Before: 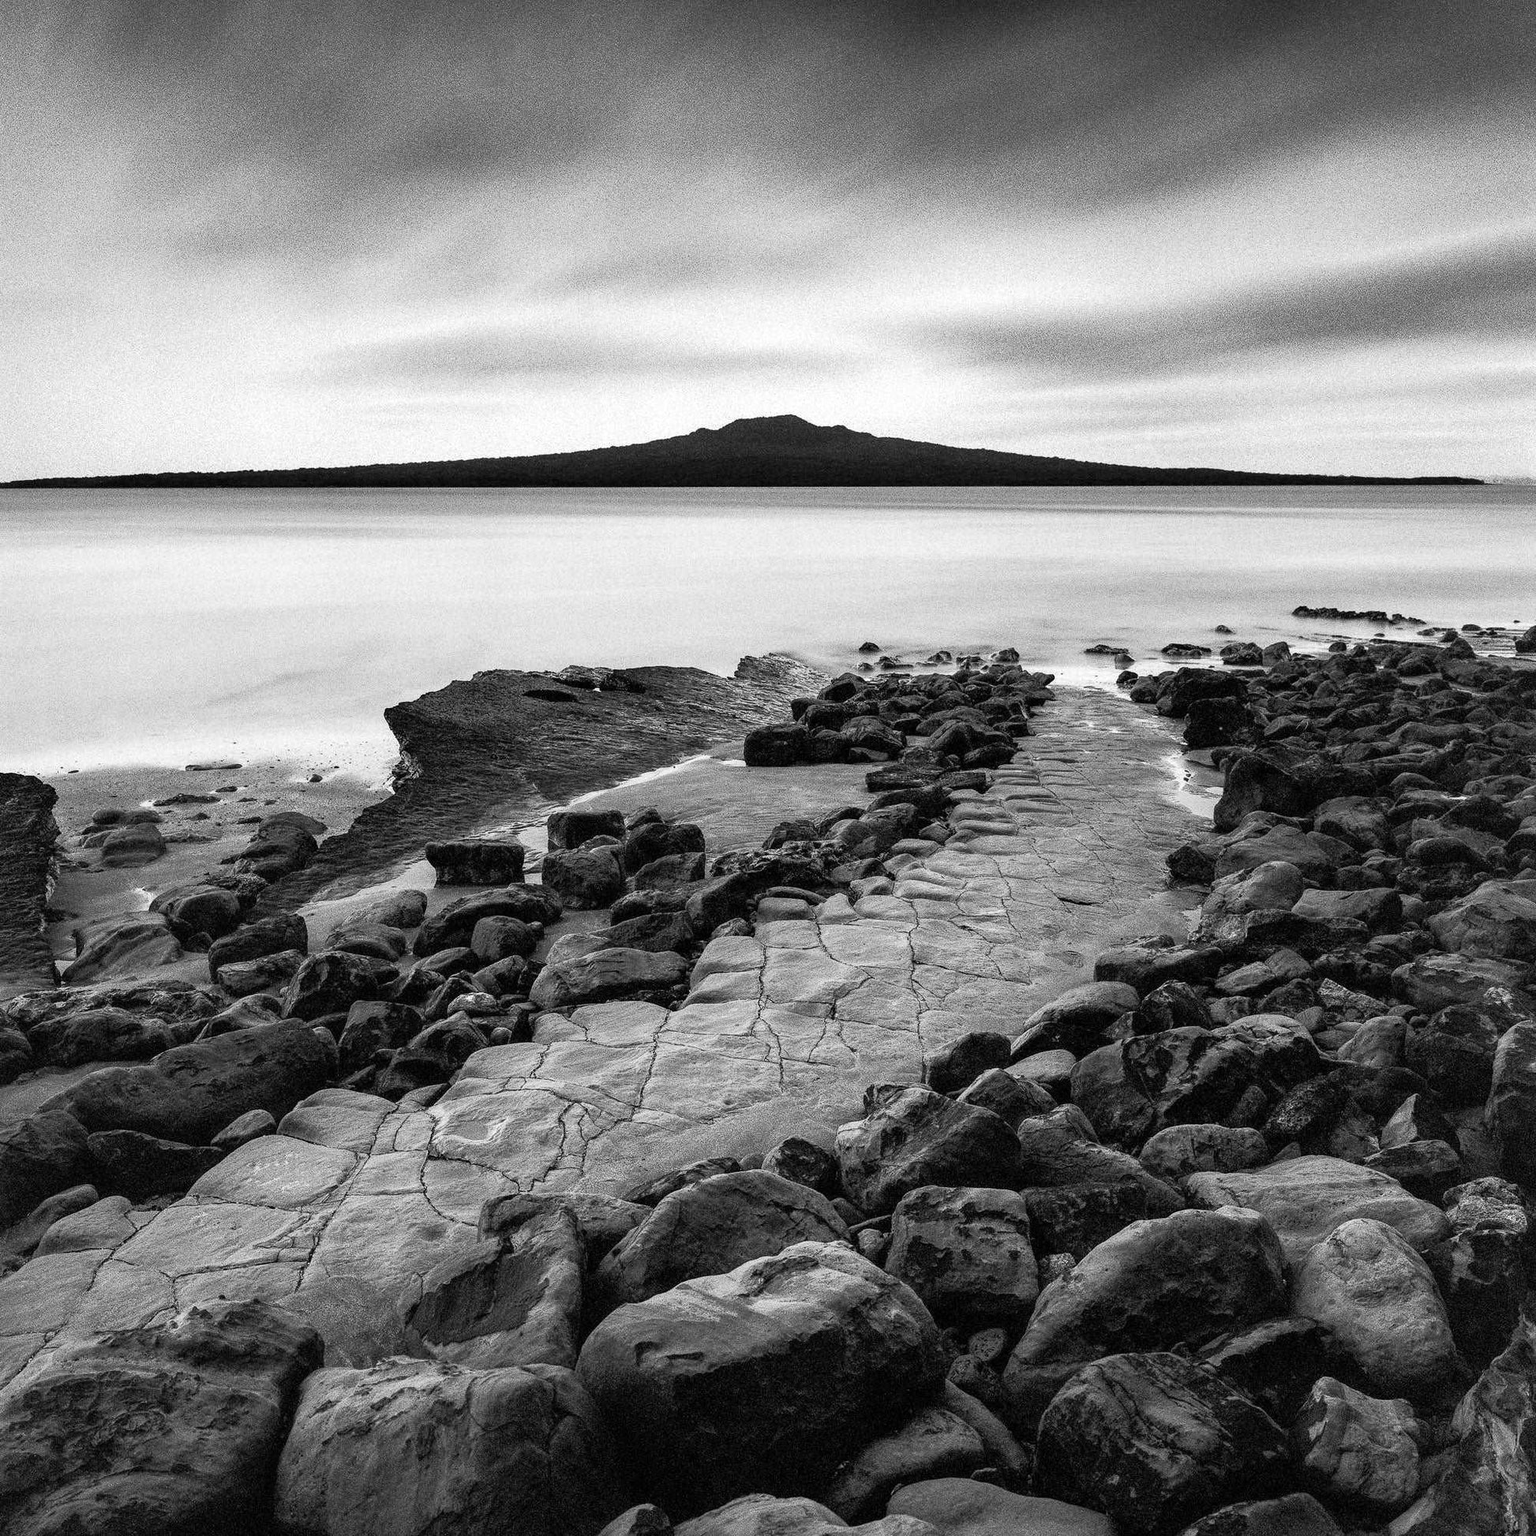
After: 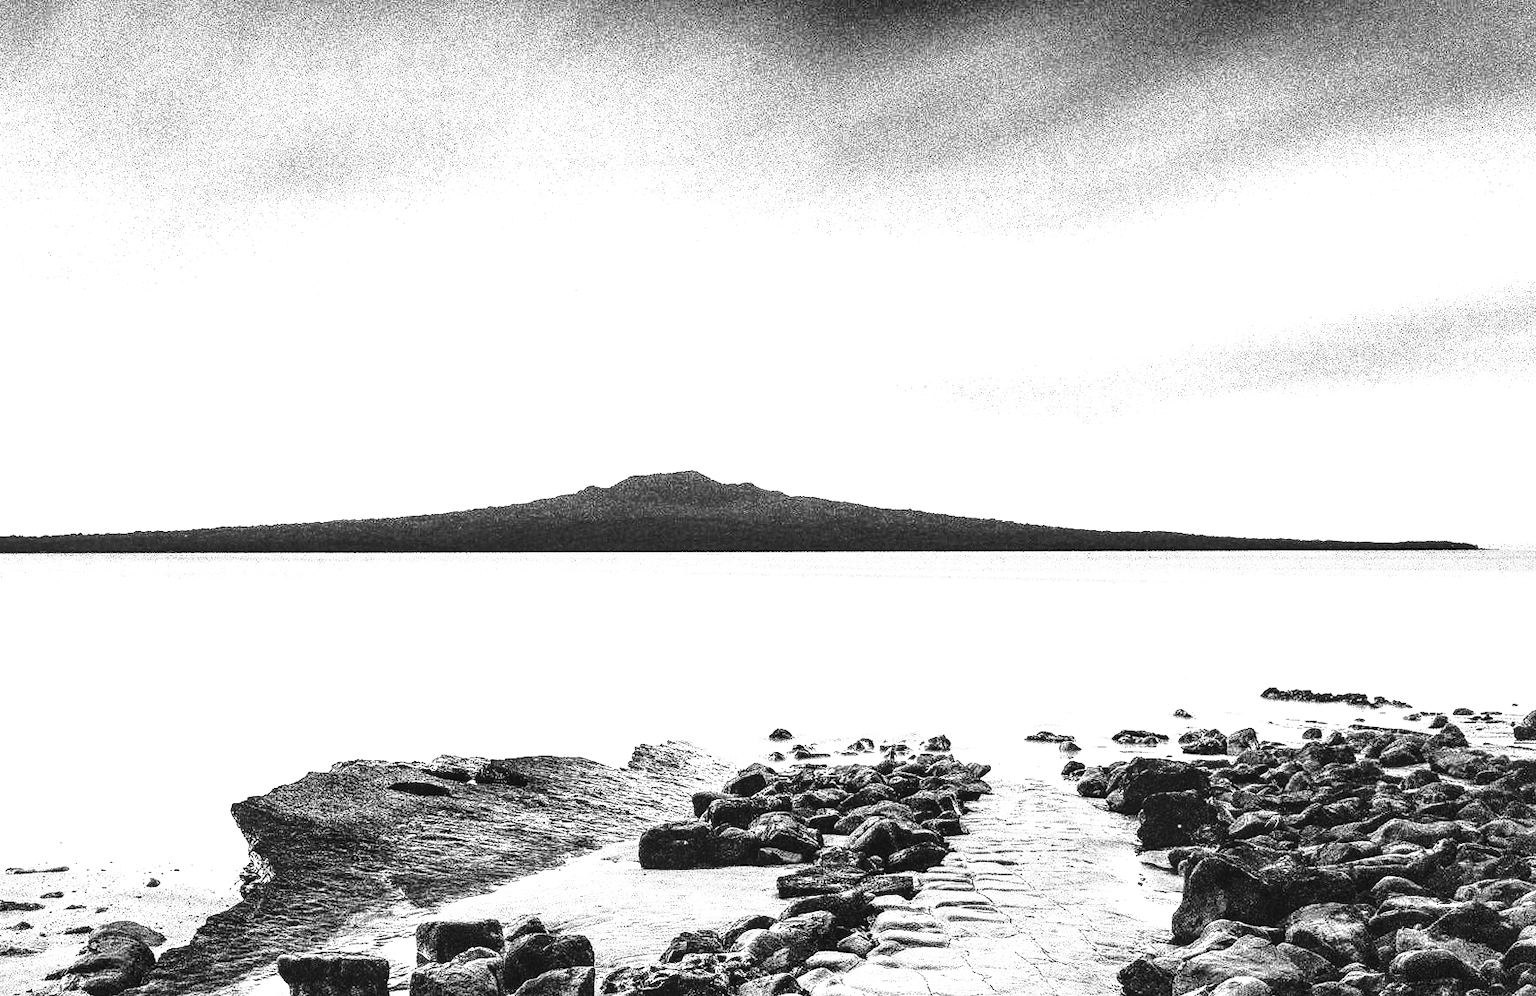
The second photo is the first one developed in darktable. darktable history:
crop and rotate: left 11.812%, bottom 42.776%
color balance rgb: linear chroma grading › global chroma 20%, perceptual saturation grading › global saturation 65%, perceptual saturation grading › highlights 60%, perceptual saturation grading › mid-tones 50%, perceptual saturation grading › shadows 50%, perceptual brilliance grading › global brilliance 30%, perceptual brilliance grading › highlights 50%, perceptual brilliance grading › mid-tones 50%, perceptual brilliance grading › shadows -22%, global vibrance 20%
exposure: exposure 0.081 EV, compensate highlight preservation false
color zones: curves: ch0 [(0, 0.613) (0.01, 0.613) (0.245, 0.448) (0.498, 0.529) (0.642, 0.665) (0.879, 0.777) (0.99, 0.613)]; ch1 [(0, 0) (0.143, 0) (0.286, 0) (0.429, 0) (0.571, 0) (0.714, 0) (0.857, 0)], mix -138.01%
base curve: curves: ch0 [(0, 0) (0.036, 0.037) (0.121, 0.228) (0.46, 0.76) (0.859, 0.983) (1, 1)], preserve colors none
local contrast: on, module defaults
velvia: strength 27%
